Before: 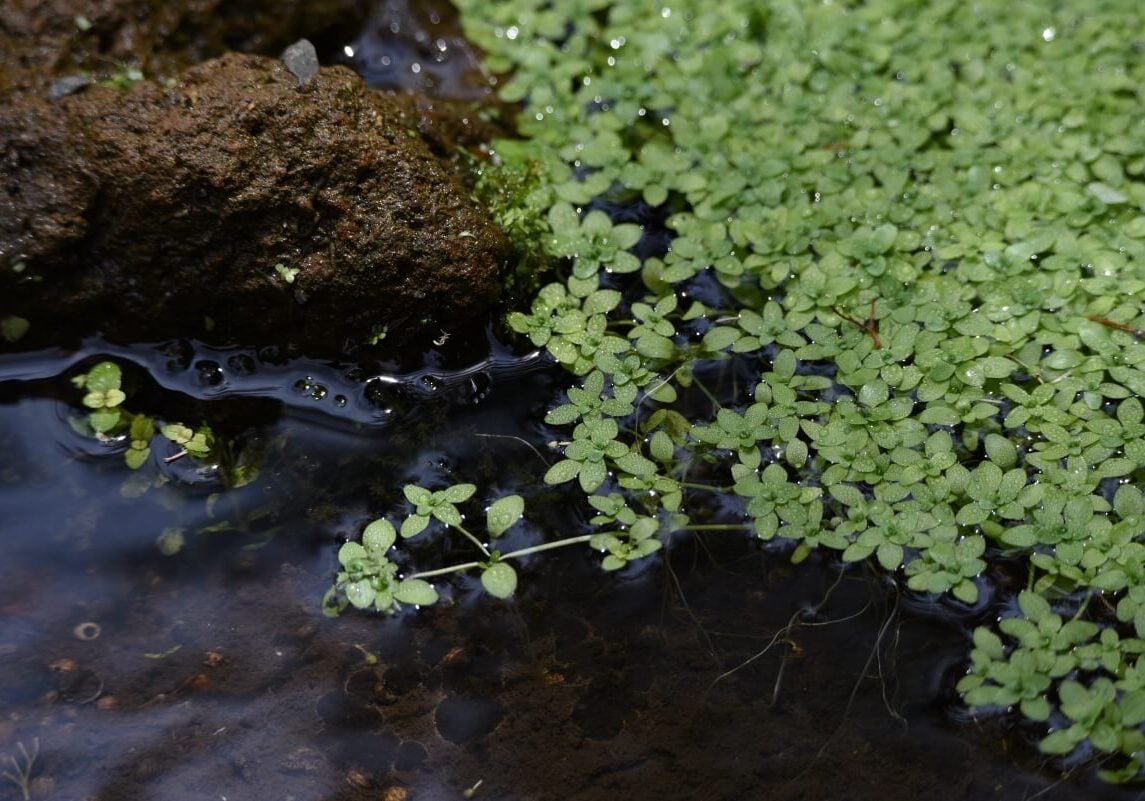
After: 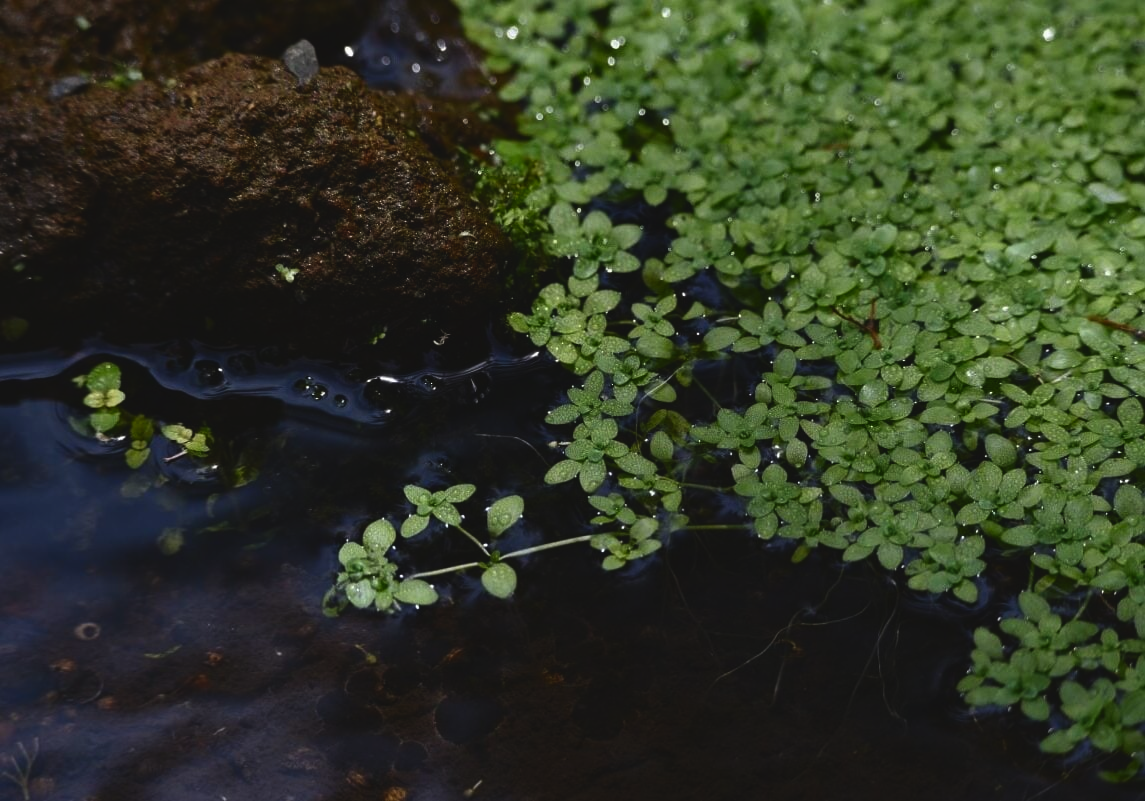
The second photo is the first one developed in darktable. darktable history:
exposure: black level correction -0.023, exposure -0.039 EV, compensate highlight preservation false
contrast brightness saturation: contrast 0.1, brightness -0.26, saturation 0.14
